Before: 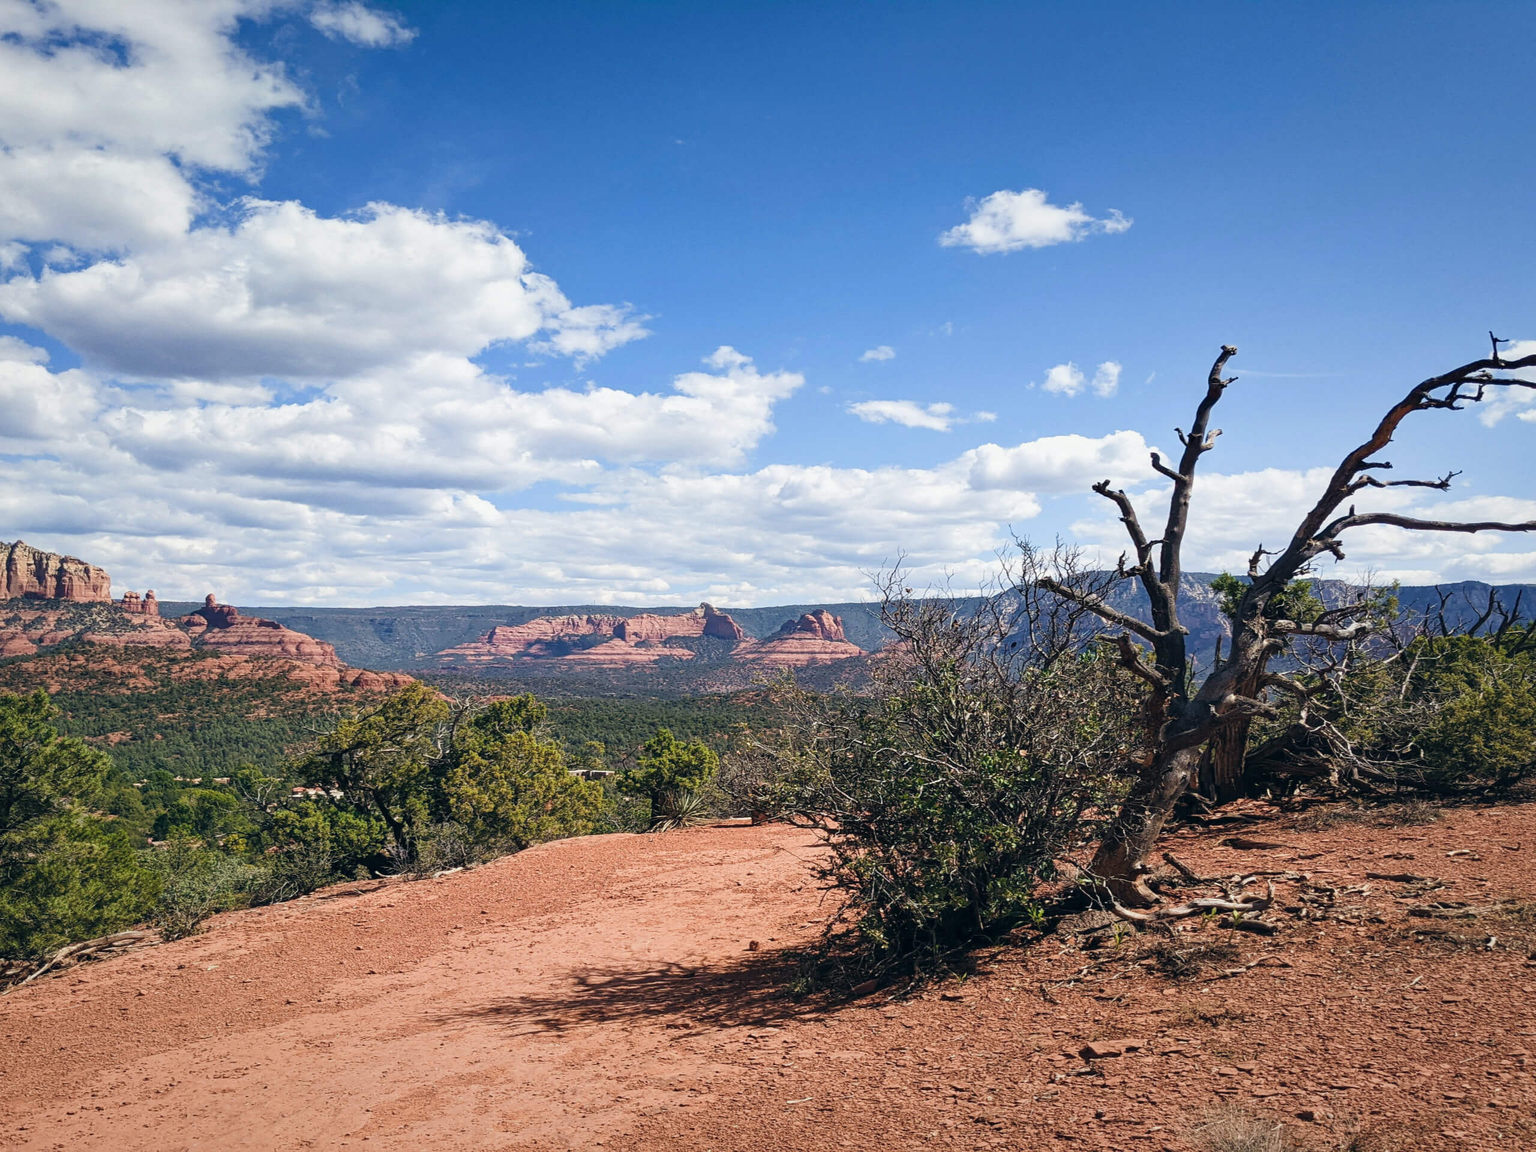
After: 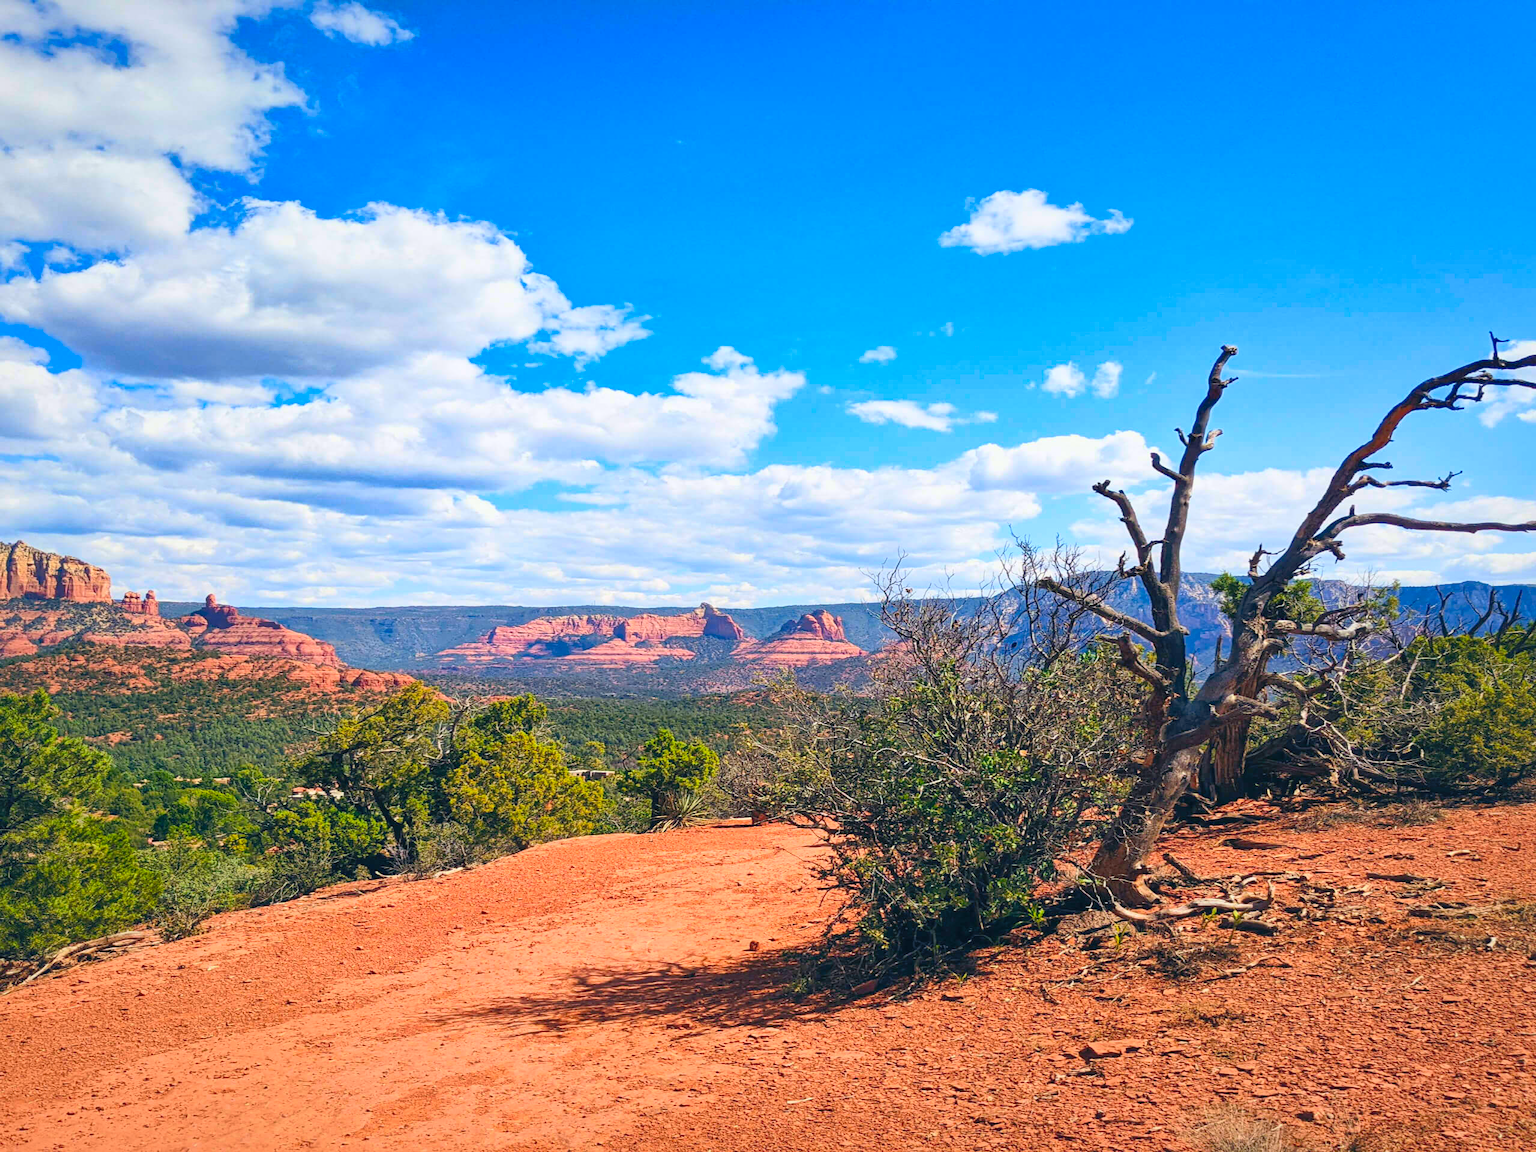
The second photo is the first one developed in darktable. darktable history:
contrast brightness saturation: contrast 0.205, brightness 0.192, saturation 0.783
shadows and highlights: shadows color adjustment 97.68%
